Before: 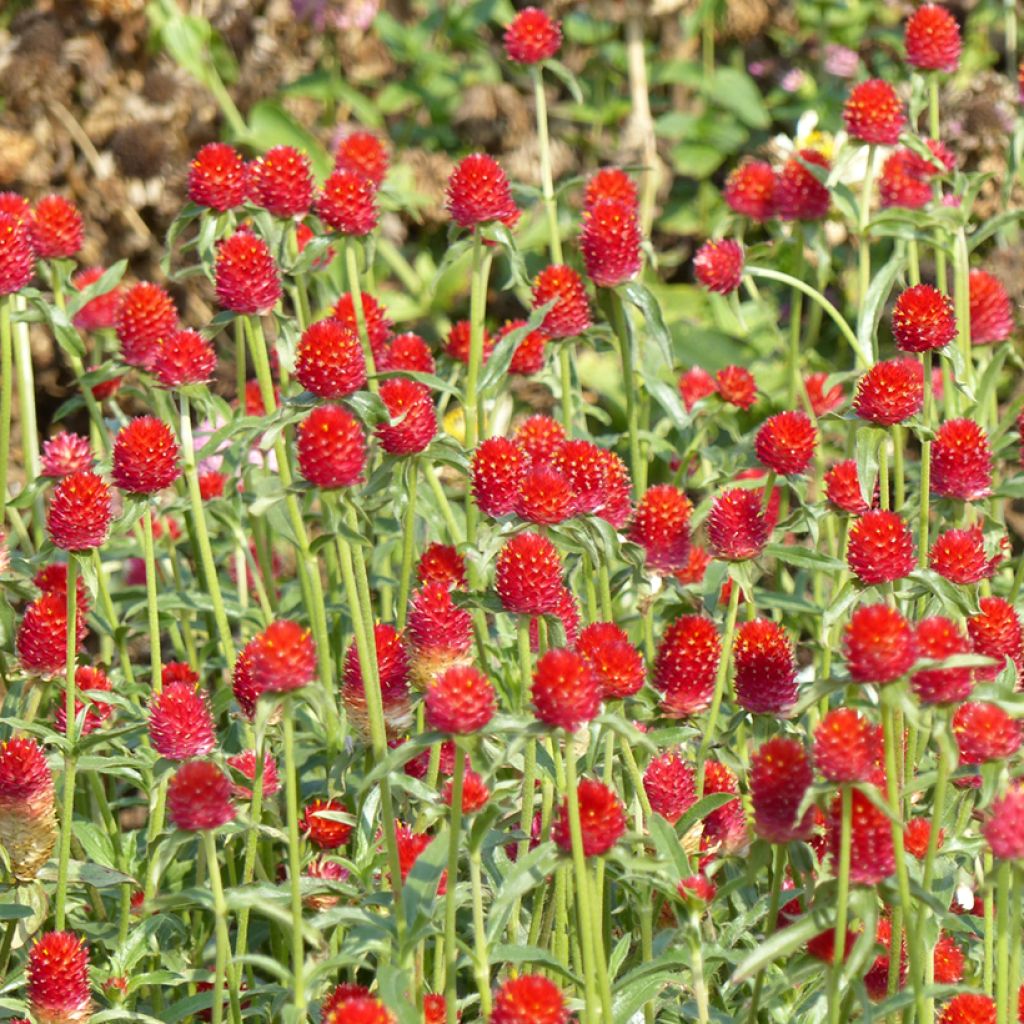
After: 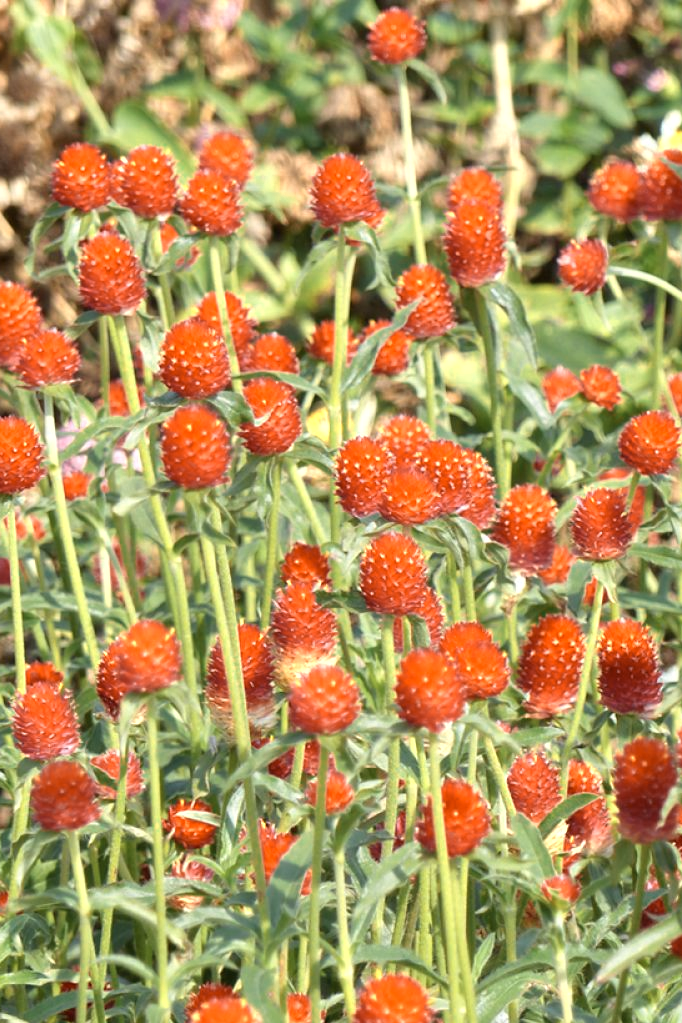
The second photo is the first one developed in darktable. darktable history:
color zones: curves: ch0 [(0.018, 0.548) (0.197, 0.654) (0.425, 0.447) (0.605, 0.658) (0.732, 0.579)]; ch1 [(0.105, 0.531) (0.224, 0.531) (0.386, 0.39) (0.618, 0.456) (0.732, 0.456) (0.956, 0.421)]; ch2 [(0.039, 0.583) (0.215, 0.465) (0.399, 0.544) (0.465, 0.548) (0.614, 0.447) (0.724, 0.43) (0.882, 0.623) (0.956, 0.632)]
crop and rotate: left 13.342%, right 19.991%
shadows and highlights: radius 331.84, shadows 53.55, highlights -100, compress 94.63%, highlights color adjustment 73.23%, soften with gaussian
